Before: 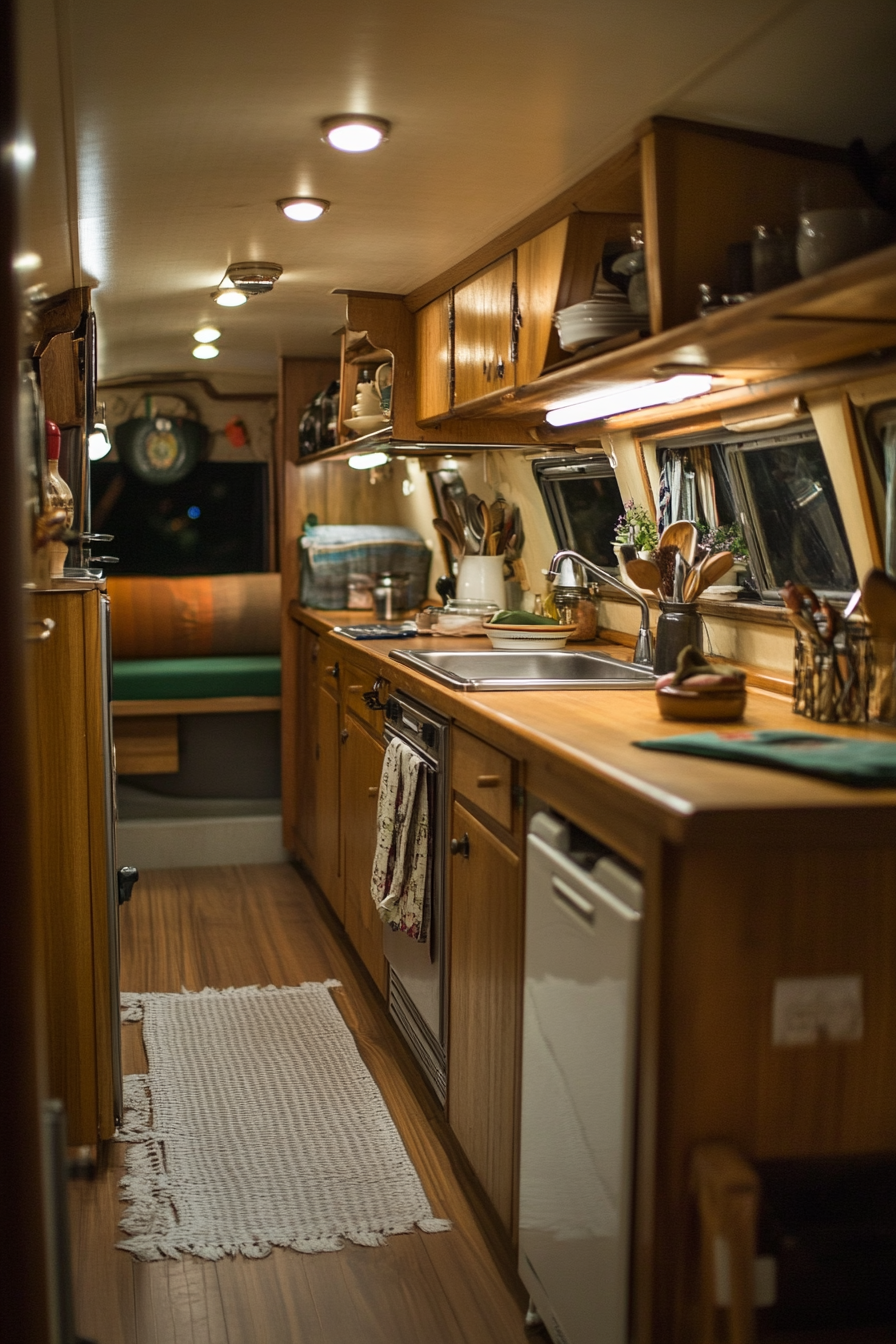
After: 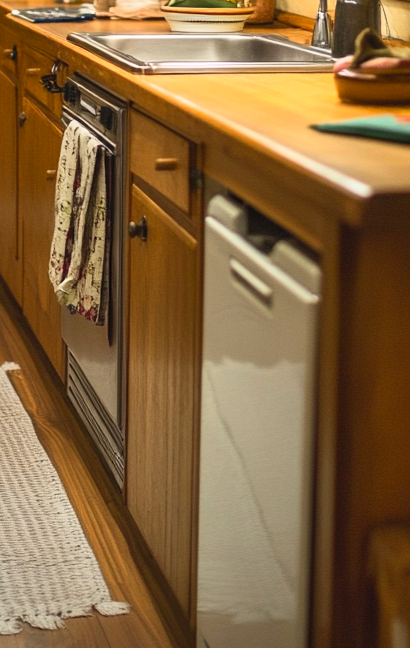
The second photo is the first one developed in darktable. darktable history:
crop: left 35.987%, top 45.925%, right 18.171%, bottom 5.82%
contrast brightness saturation: contrast 0.236, brightness 0.267, saturation 0.395
